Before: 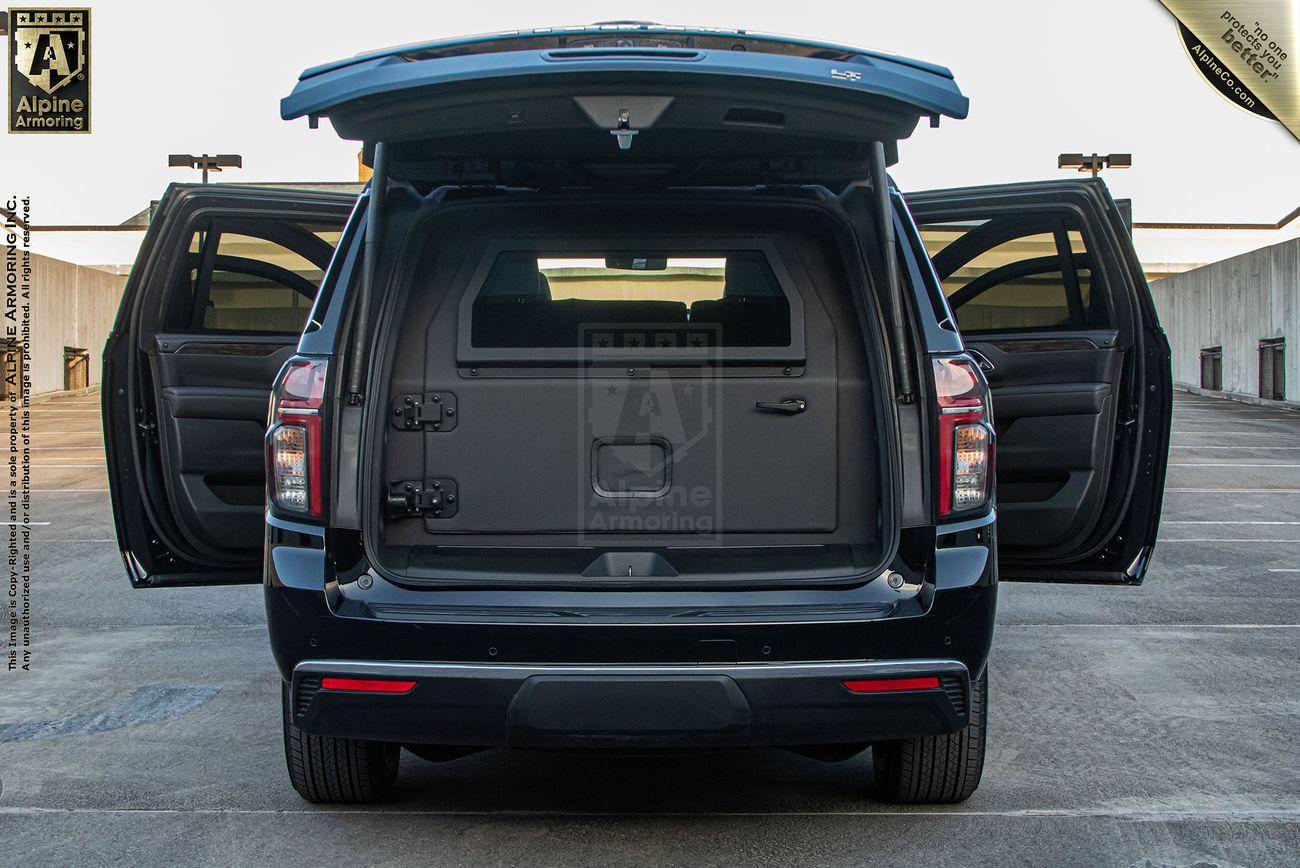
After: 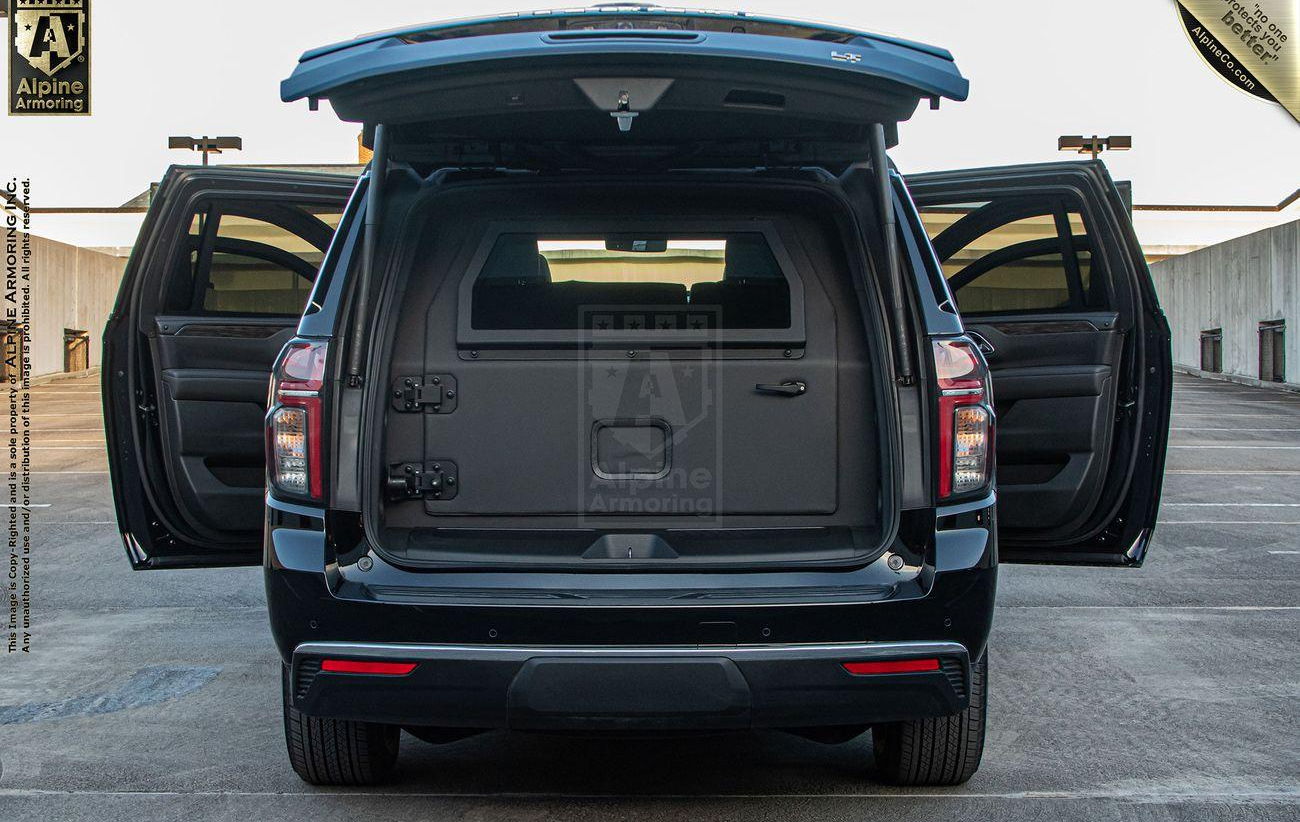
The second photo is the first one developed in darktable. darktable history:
crop and rotate: top 2.158%, bottom 3.065%
